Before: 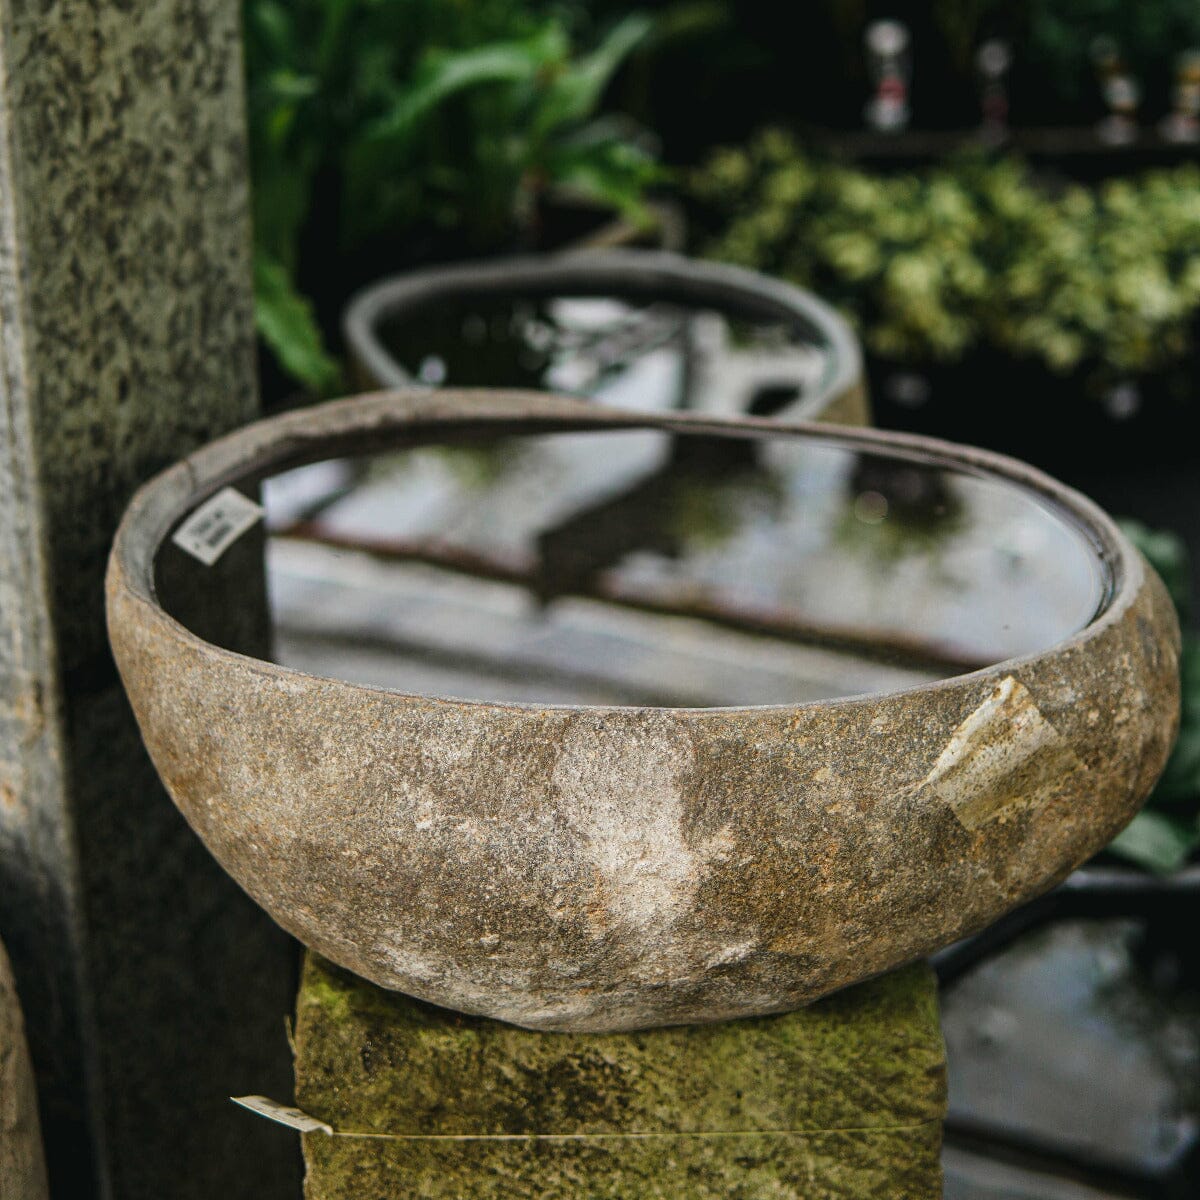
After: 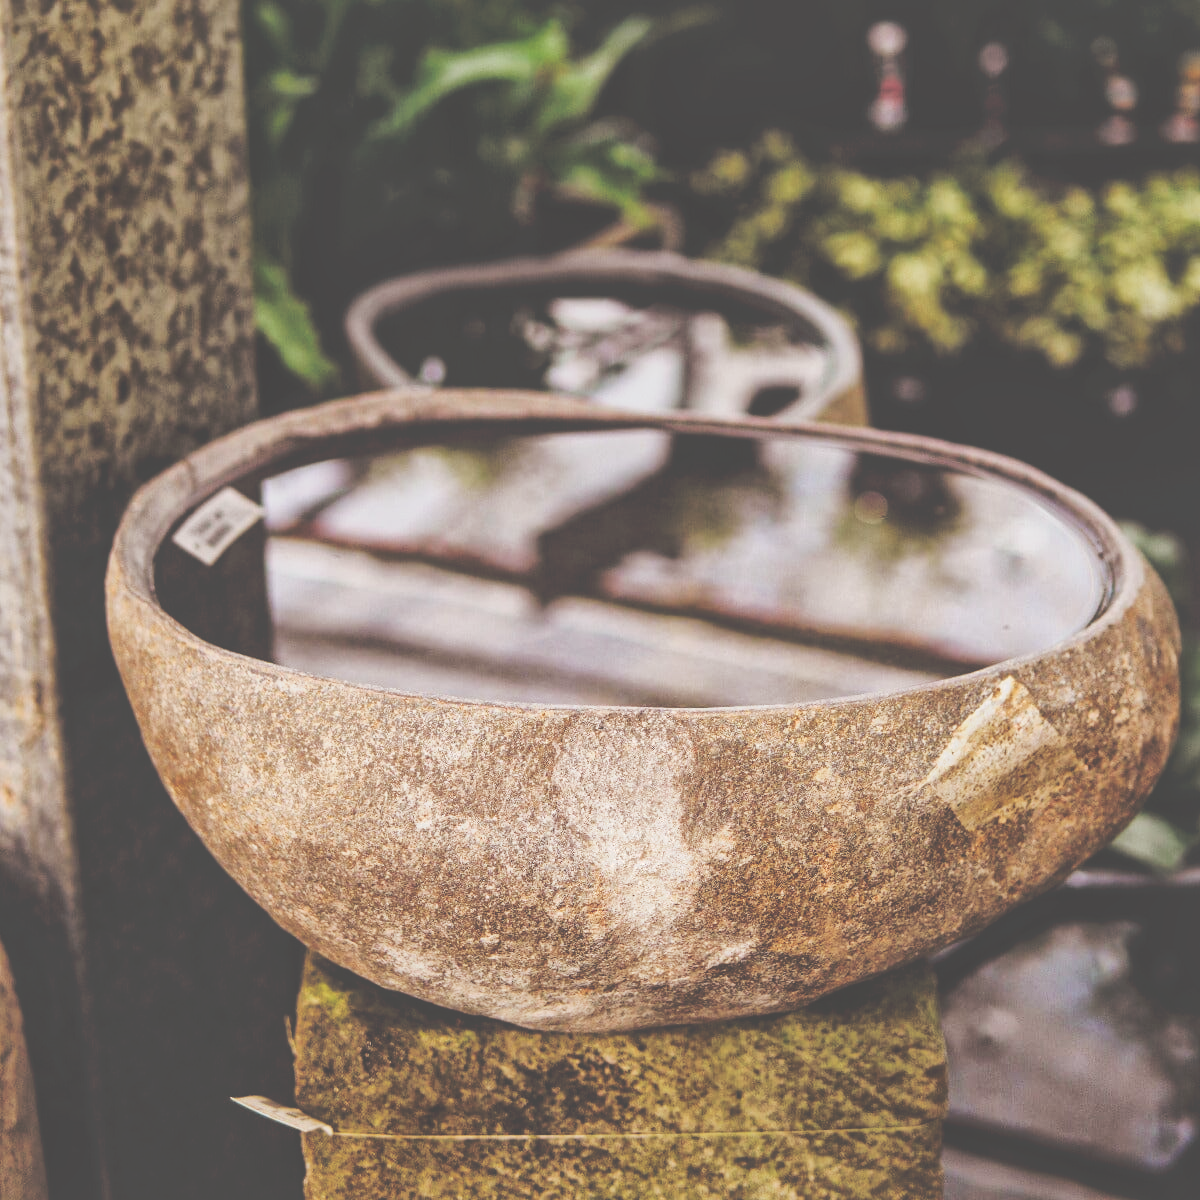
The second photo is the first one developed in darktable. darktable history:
global tonemap: drago (1, 100), detail 1
rgb levels: mode RGB, independent channels, levels [[0, 0.474, 1], [0, 0.5, 1], [0, 0.5, 1]]
tone curve: curves: ch0 [(0, 0) (0.003, 0.241) (0.011, 0.241) (0.025, 0.242) (0.044, 0.246) (0.069, 0.25) (0.1, 0.251) (0.136, 0.256) (0.177, 0.275) (0.224, 0.293) (0.277, 0.326) (0.335, 0.38) (0.399, 0.449) (0.468, 0.525) (0.543, 0.606) (0.623, 0.683) (0.709, 0.751) (0.801, 0.824) (0.898, 0.871) (1, 1)], preserve colors none
